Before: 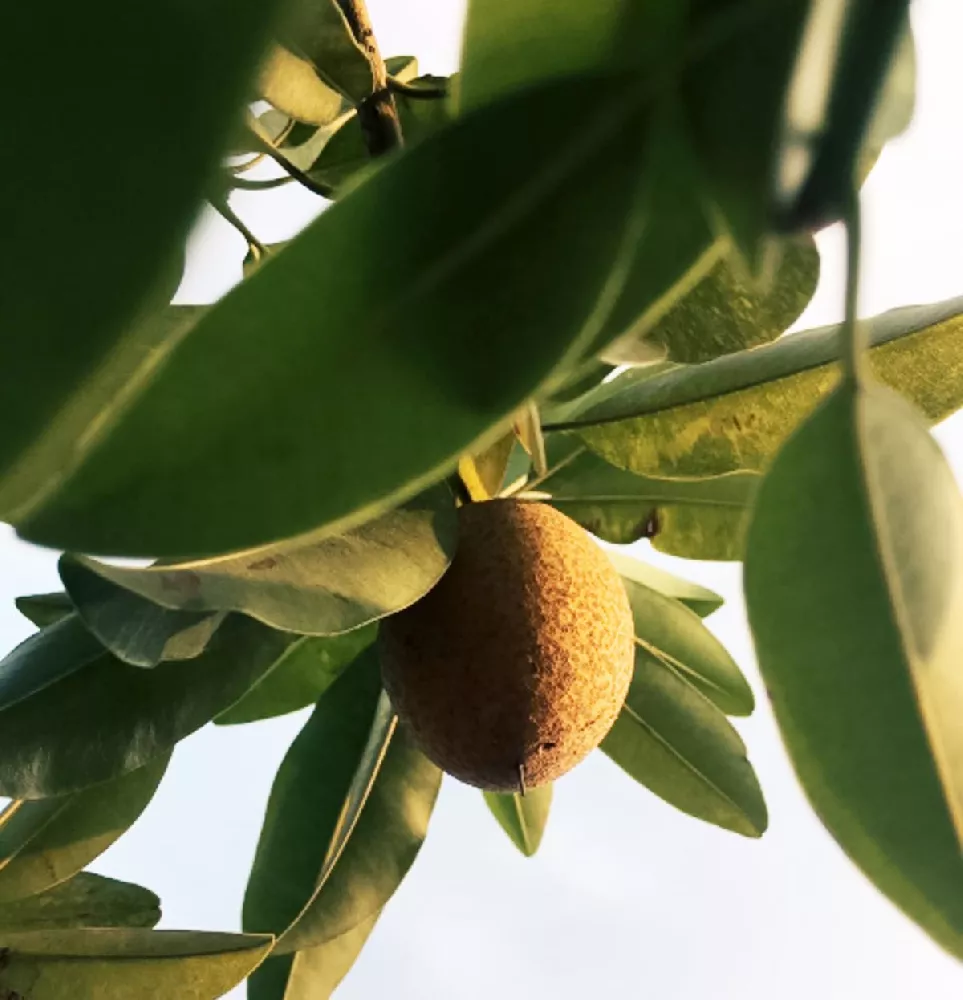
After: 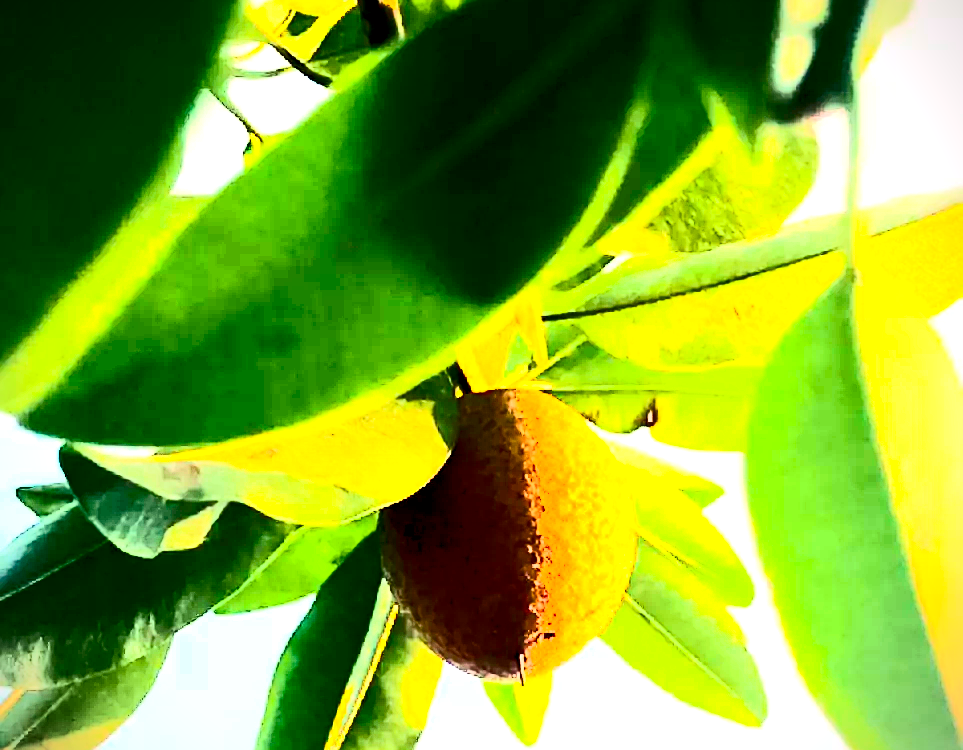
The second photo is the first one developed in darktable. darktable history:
sharpen: on, module defaults
tone curve: curves: ch0 [(0, 0) (0.059, 0.027) (0.162, 0.125) (0.304, 0.279) (0.547, 0.532) (0.828, 0.815) (1, 0.983)]; ch1 [(0, 0) (0.23, 0.166) (0.34, 0.298) (0.371, 0.334) (0.435, 0.413) (0.477, 0.469) (0.499, 0.498) (0.529, 0.544) (0.559, 0.587) (0.743, 0.798) (1, 1)]; ch2 [(0, 0) (0.431, 0.414) (0.498, 0.503) (0.524, 0.531) (0.568, 0.567) (0.6, 0.597) (0.643, 0.631) (0.74, 0.721) (1, 1)], color space Lab, independent channels, preserve colors none
crop: top 11.038%, bottom 13.962%
tone equalizer: -8 EV -0.417 EV, -7 EV -0.389 EV, -6 EV -0.333 EV, -5 EV -0.222 EV, -3 EV 0.222 EV, -2 EV 0.333 EV, -1 EV 0.389 EV, +0 EV 0.417 EV, edges refinement/feathering 500, mask exposure compensation -1.57 EV, preserve details no
color balance rgb: perceptual saturation grading › global saturation 30%, global vibrance 20%
exposure: black level correction 0.005, exposure 2.084 EV, compensate highlight preservation false
vignetting: fall-off start 91.19%
contrast brightness saturation: contrast 0.62, brightness 0.34, saturation 0.14
